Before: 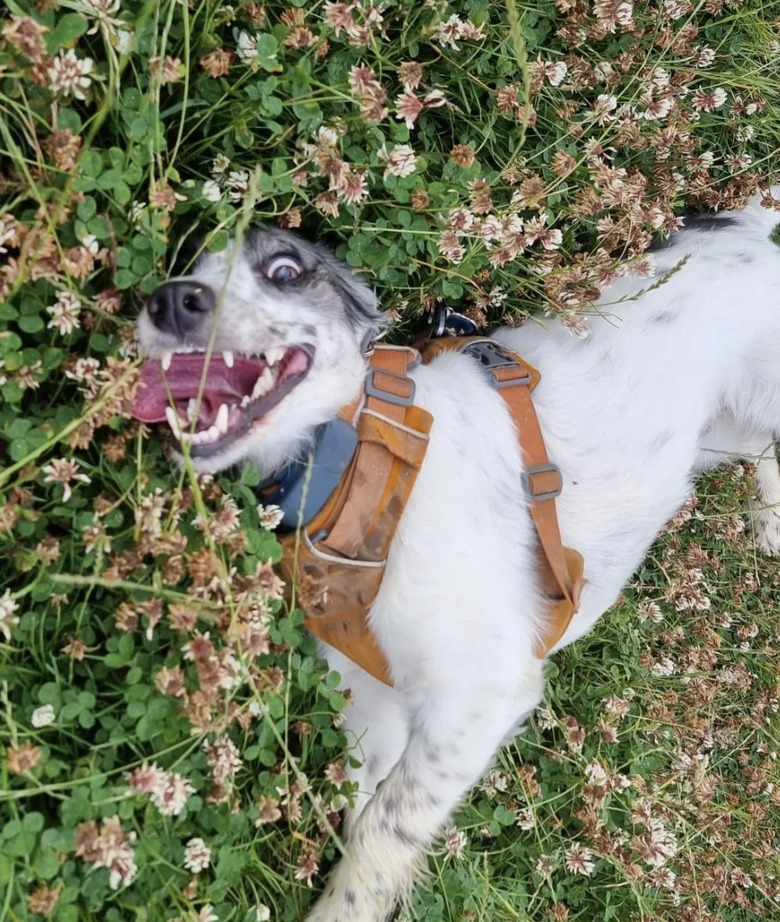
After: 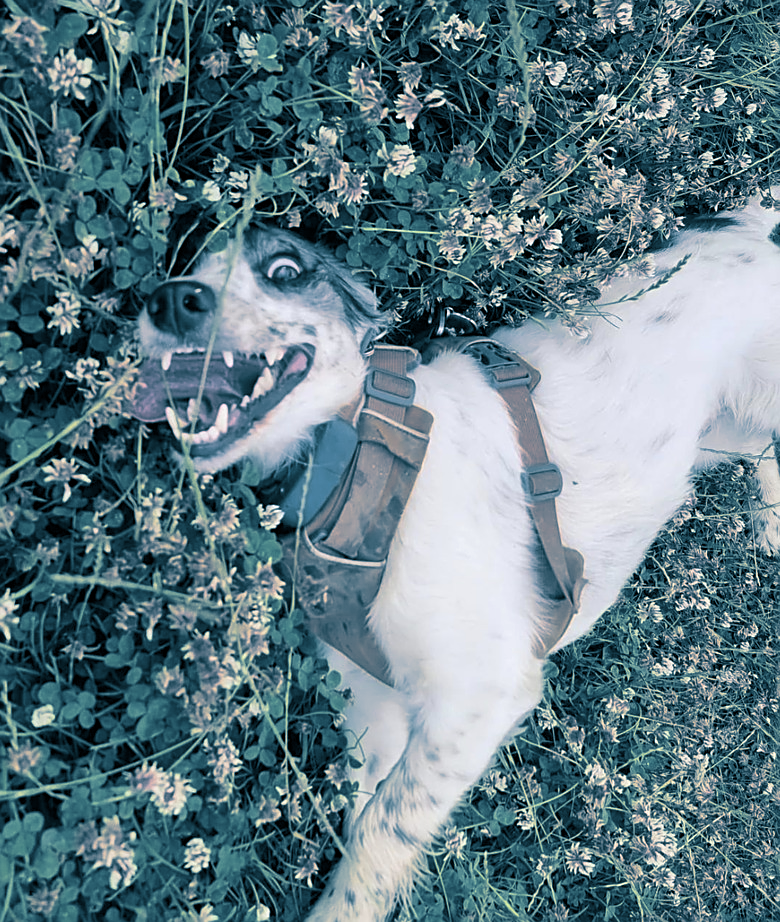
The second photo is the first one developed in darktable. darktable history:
sharpen: on, module defaults
split-toning: shadows › hue 212.4°, balance -70
